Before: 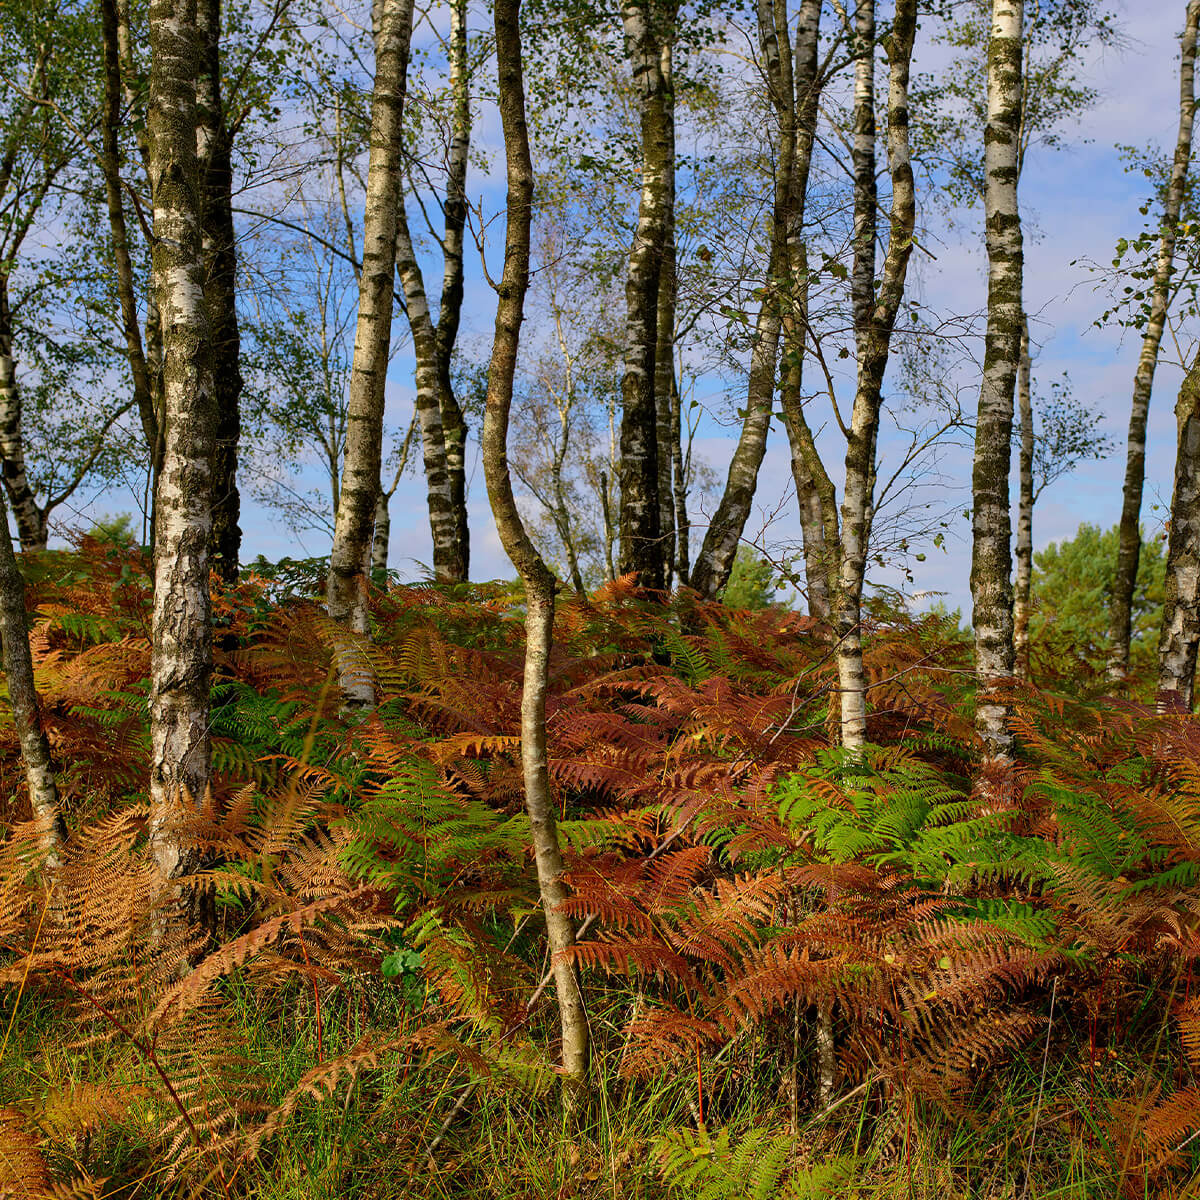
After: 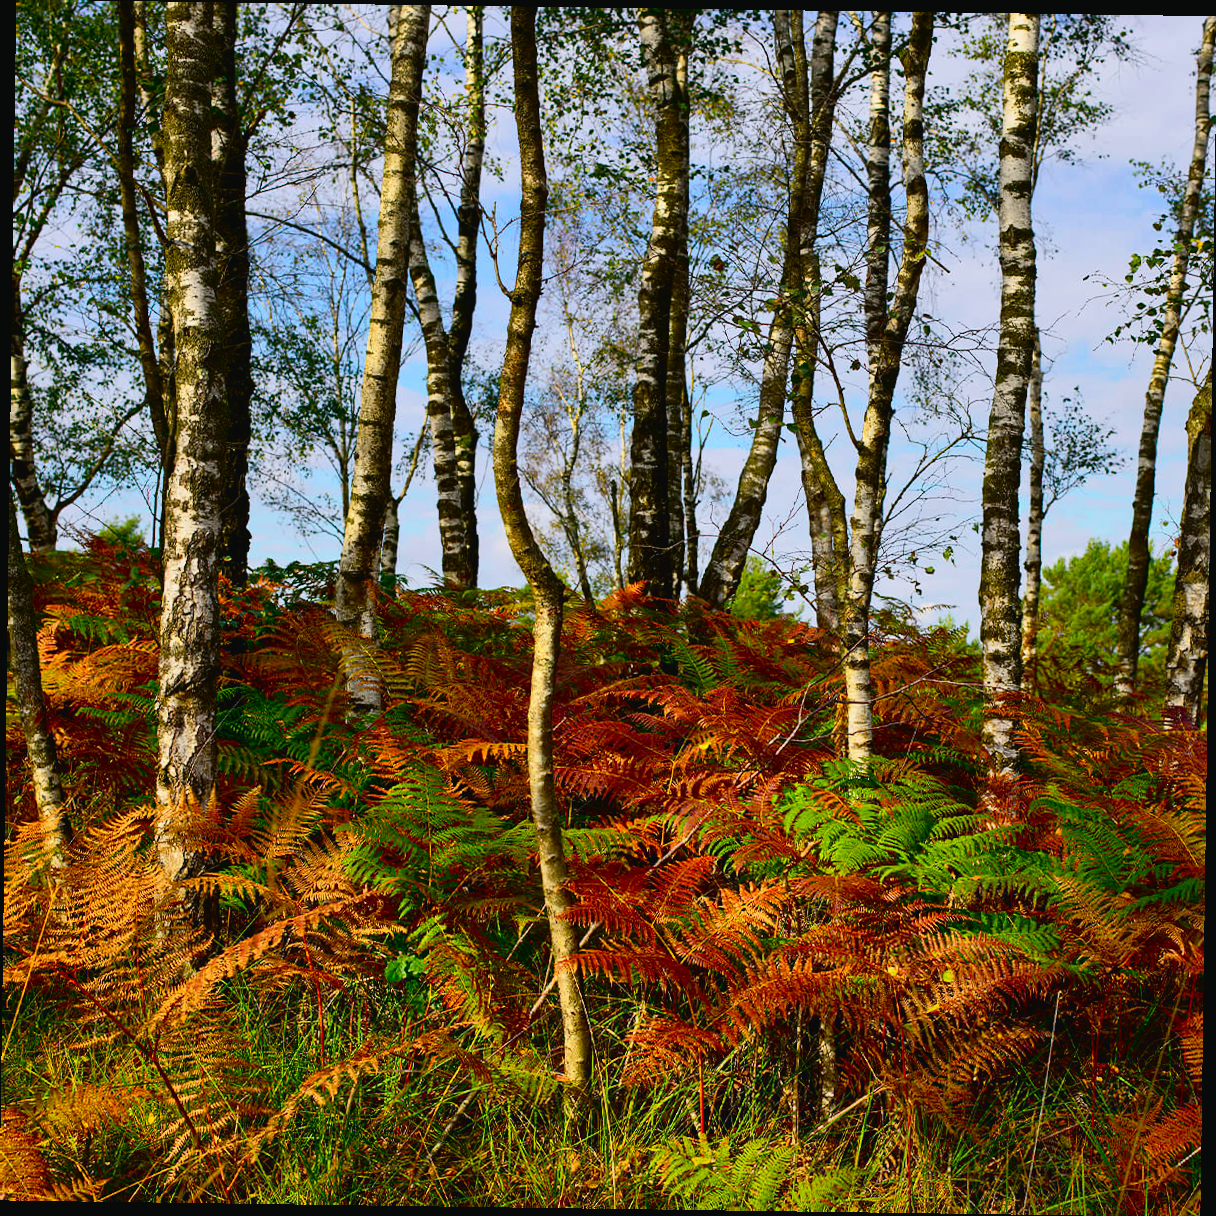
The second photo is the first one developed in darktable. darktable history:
rotate and perspective: rotation 0.8°, automatic cropping off
tone curve: curves: ch0 [(0, 0.023) (0.132, 0.075) (0.251, 0.186) (0.463, 0.461) (0.662, 0.757) (0.854, 0.909) (1, 0.973)]; ch1 [(0, 0) (0.447, 0.411) (0.483, 0.469) (0.498, 0.496) (0.518, 0.514) (0.561, 0.579) (0.604, 0.645) (0.669, 0.73) (0.819, 0.93) (1, 1)]; ch2 [(0, 0) (0.307, 0.315) (0.425, 0.438) (0.483, 0.477) (0.503, 0.503) (0.526, 0.534) (0.567, 0.569) (0.617, 0.674) (0.703, 0.797) (0.985, 0.966)], color space Lab, independent channels
